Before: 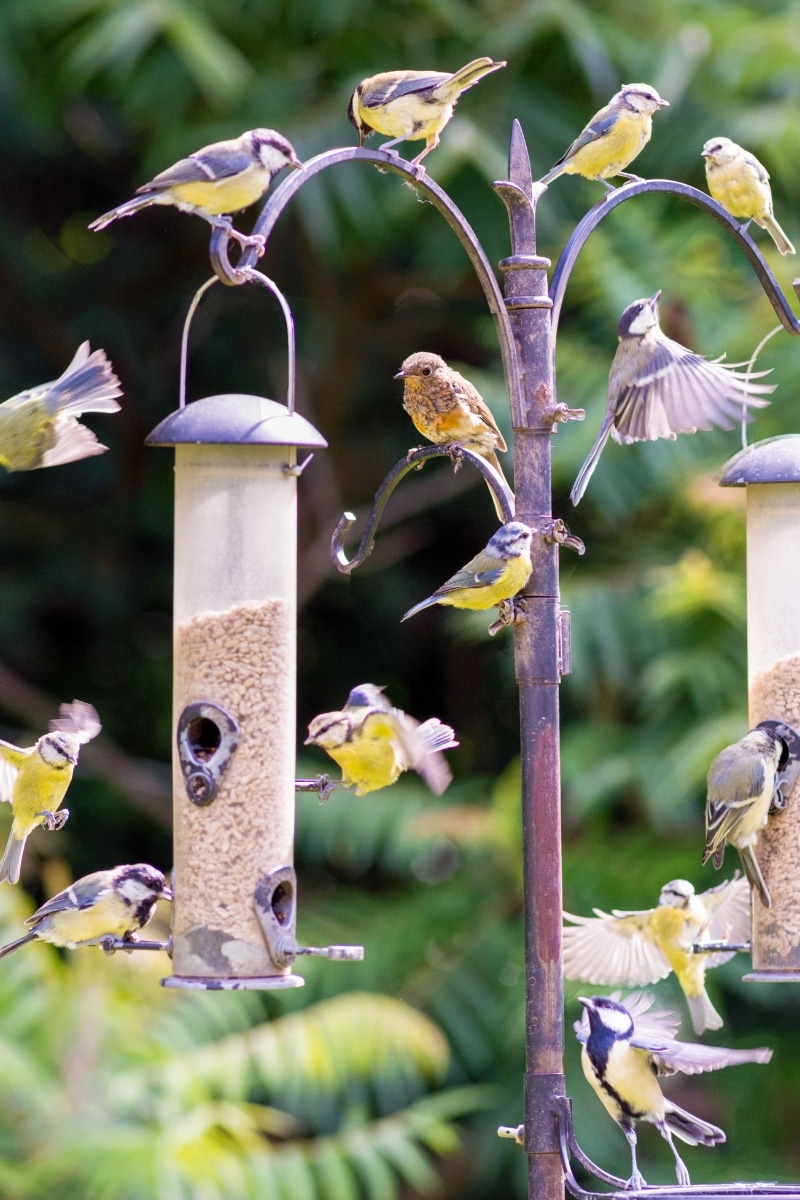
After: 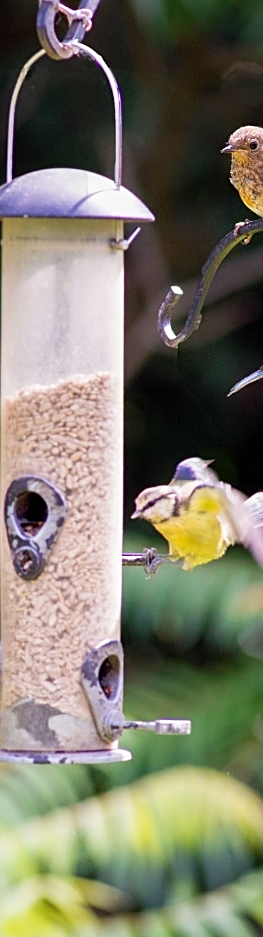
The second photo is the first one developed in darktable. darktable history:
crop and rotate: left 21.67%, top 18.88%, right 45.378%, bottom 2.974%
sharpen: on, module defaults
